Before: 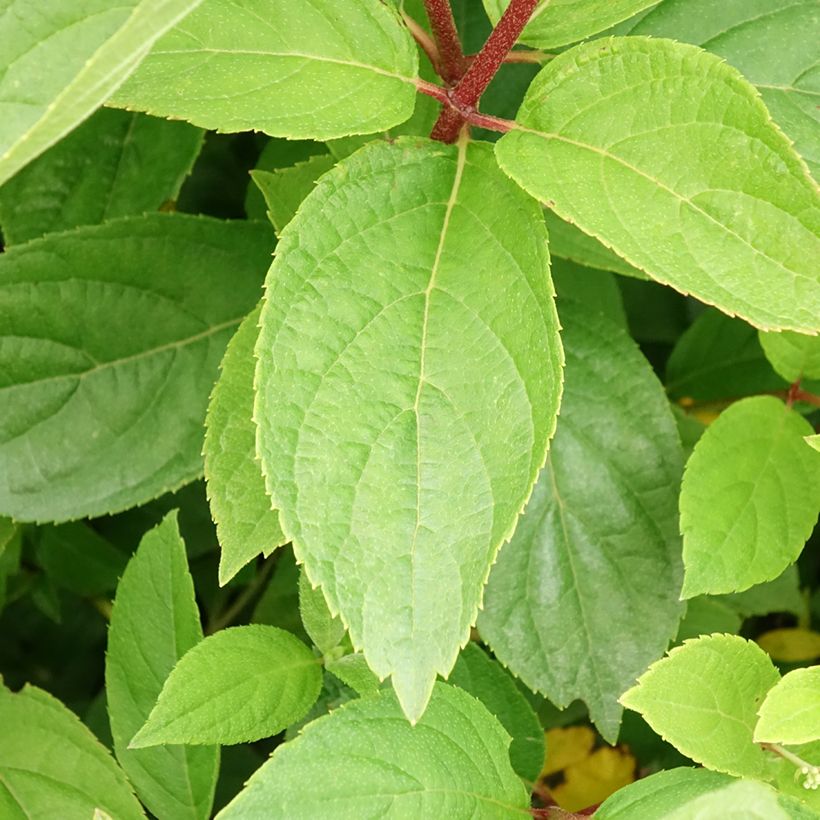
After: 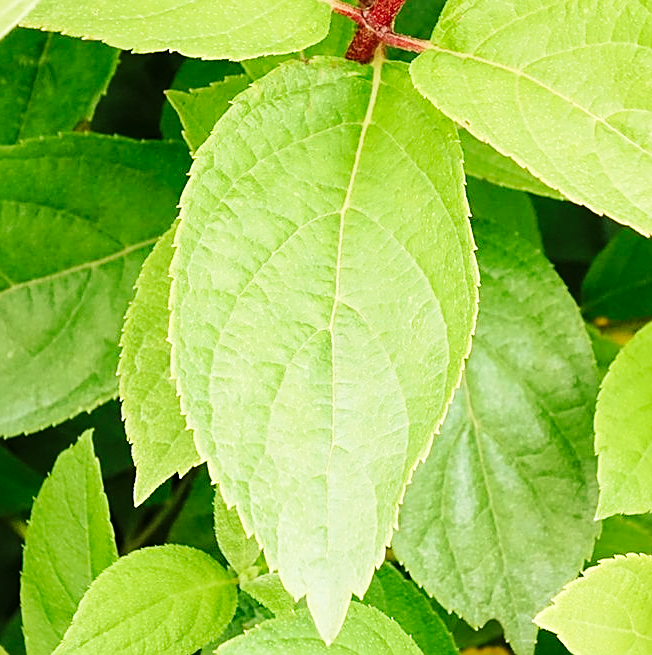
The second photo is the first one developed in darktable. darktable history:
crop and rotate: left 10.409%, top 9.833%, right 10.074%, bottom 10.17%
base curve: curves: ch0 [(0, 0) (0.032, 0.025) (0.121, 0.166) (0.206, 0.329) (0.605, 0.79) (1, 1)], preserve colors none
sharpen: on, module defaults
velvia: on, module defaults
